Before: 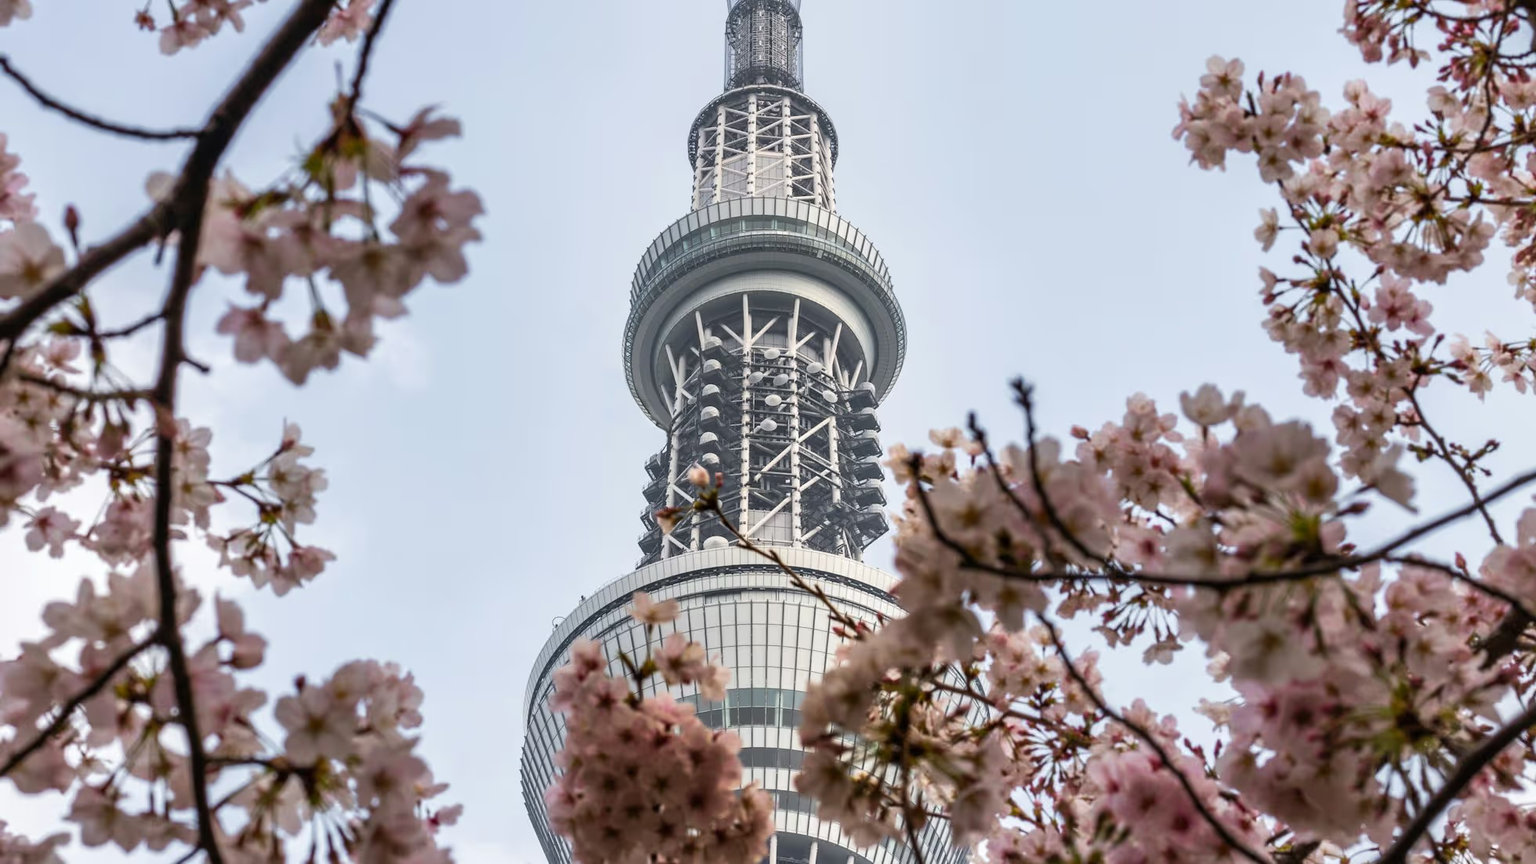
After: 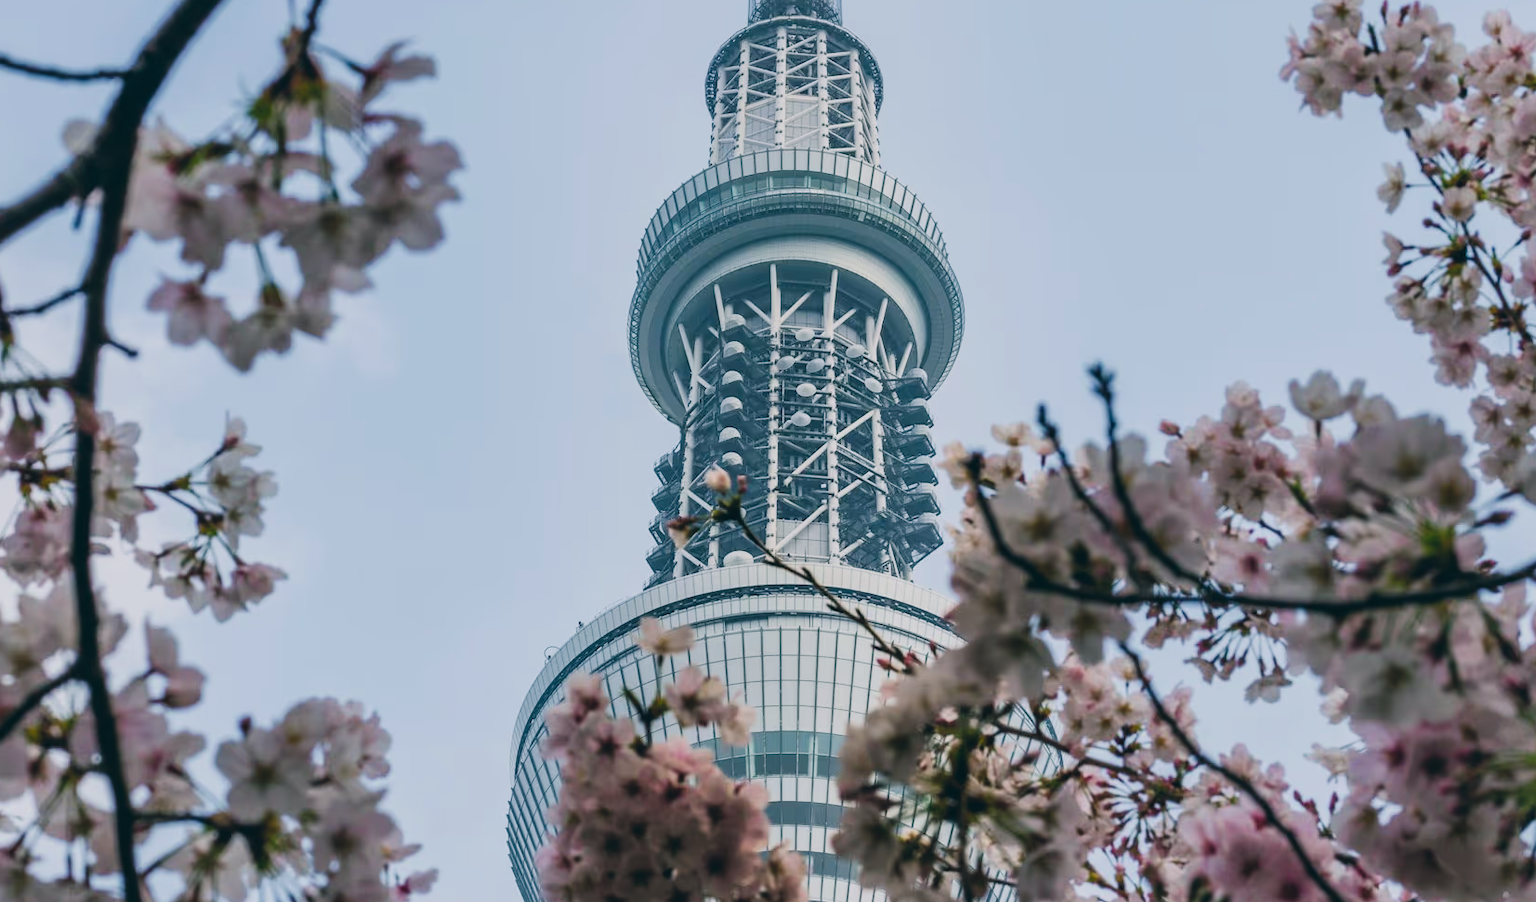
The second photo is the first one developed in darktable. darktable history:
color balance rgb: power › luminance -7.582%, power › chroma 2.251%, power › hue 220.9°, global offset › luminance 1.997%, perceptual saturation grading › global saturation 45.161%, perceptual saturation grading › highlights -50.605%, perceptual saturation grading › shadows 30.7%, contrast 4.813%
crop: left 6.108%, top 8.281%, right 9.536%, bottom 3.531%
filmic rgb: black relative exposure -7.65 EV, white relative exposure 4.56 EV, hardness 3.61, color science v6 (2022)
